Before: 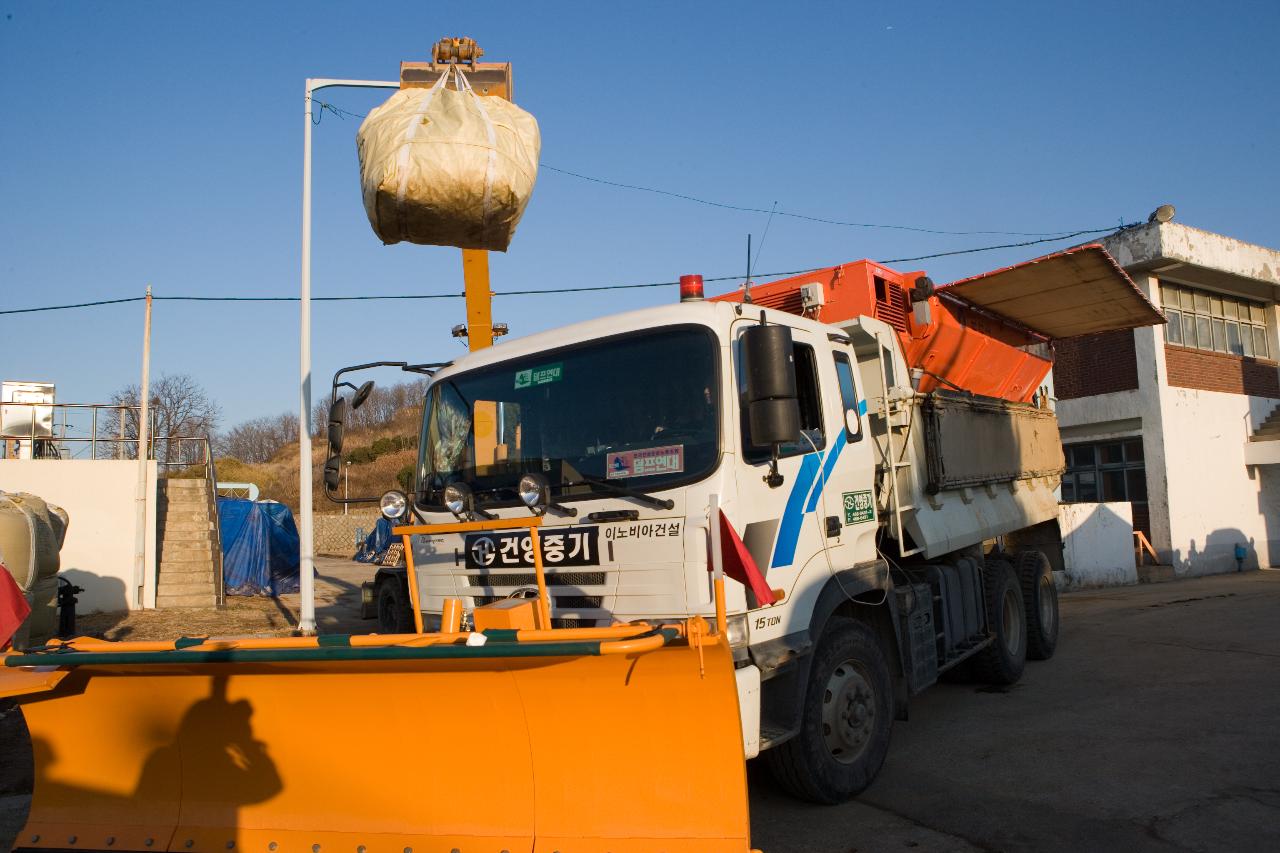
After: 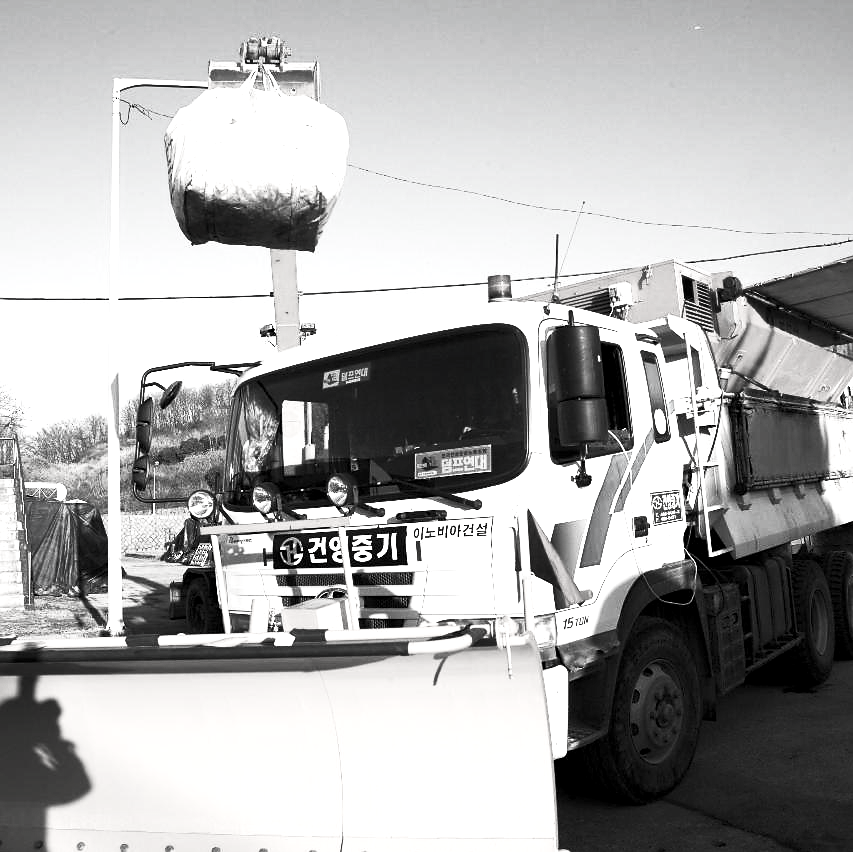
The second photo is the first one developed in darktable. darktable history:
levels: black 0.019%, levels [0.062, 0.494, 0.925]
crop and rotate: left 15.033%, right 18.255%
contrast brightness saturation: contrast 0.519, brightness 0.489, saturation -0.986
sharpen: radius 1.003, threshold 0.874
color calibration: illuminant same as pipeline (D50), x 0.345, y 0.358, temperature 4992.37 K
